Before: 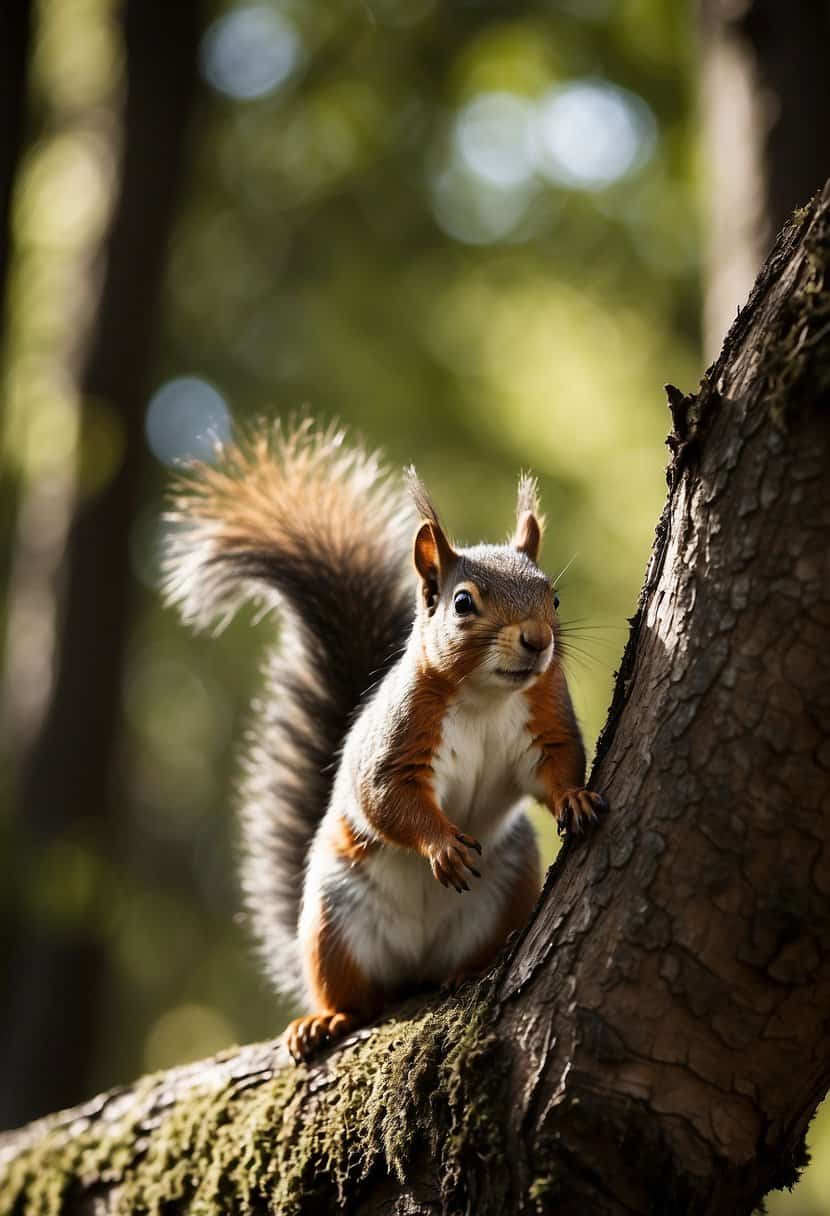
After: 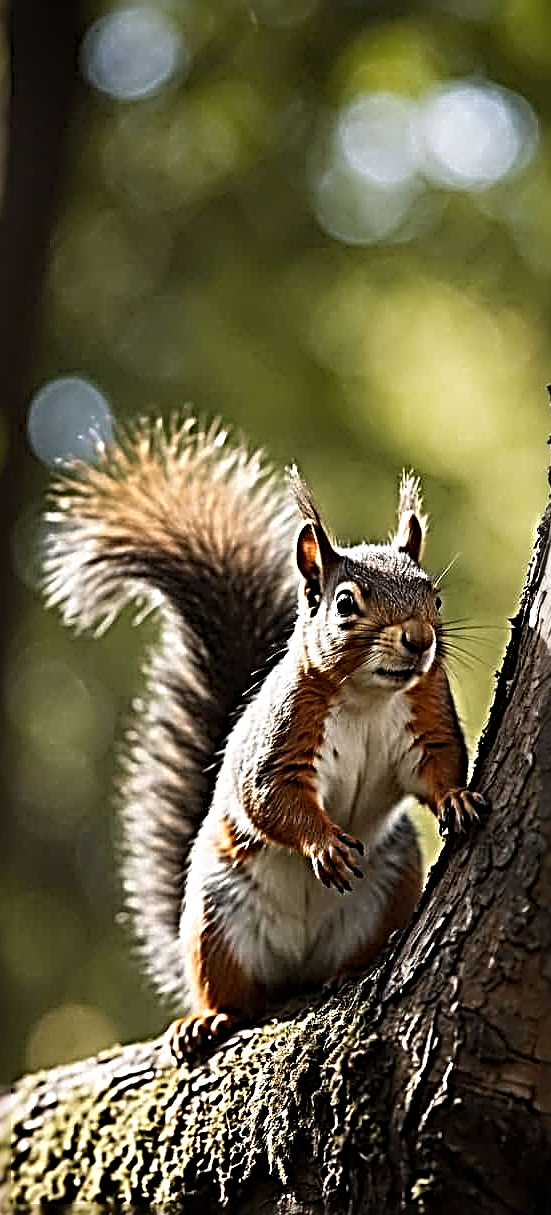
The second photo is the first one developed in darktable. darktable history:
sharpen: radius 4.036, amount 1.996
crop and rotate: left 14.303%, right 19.242%
